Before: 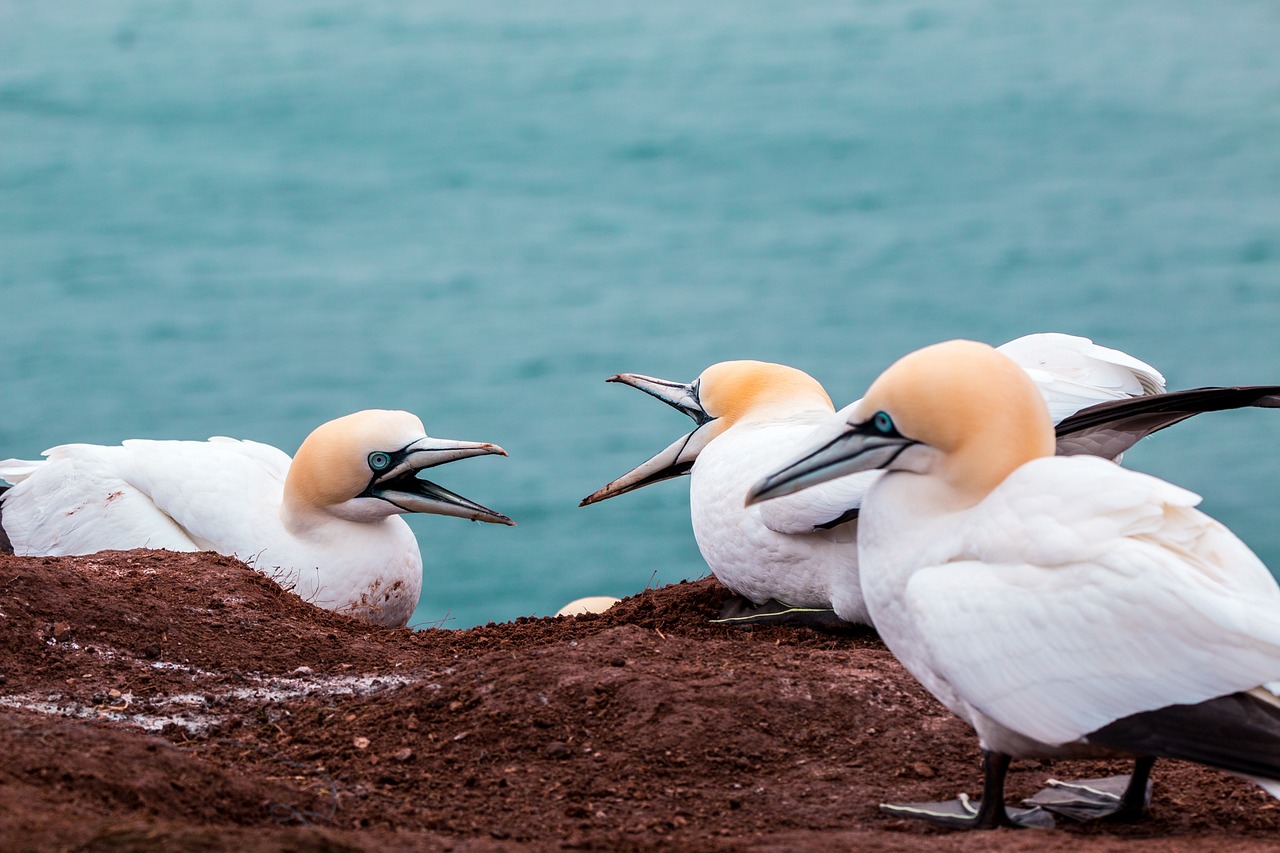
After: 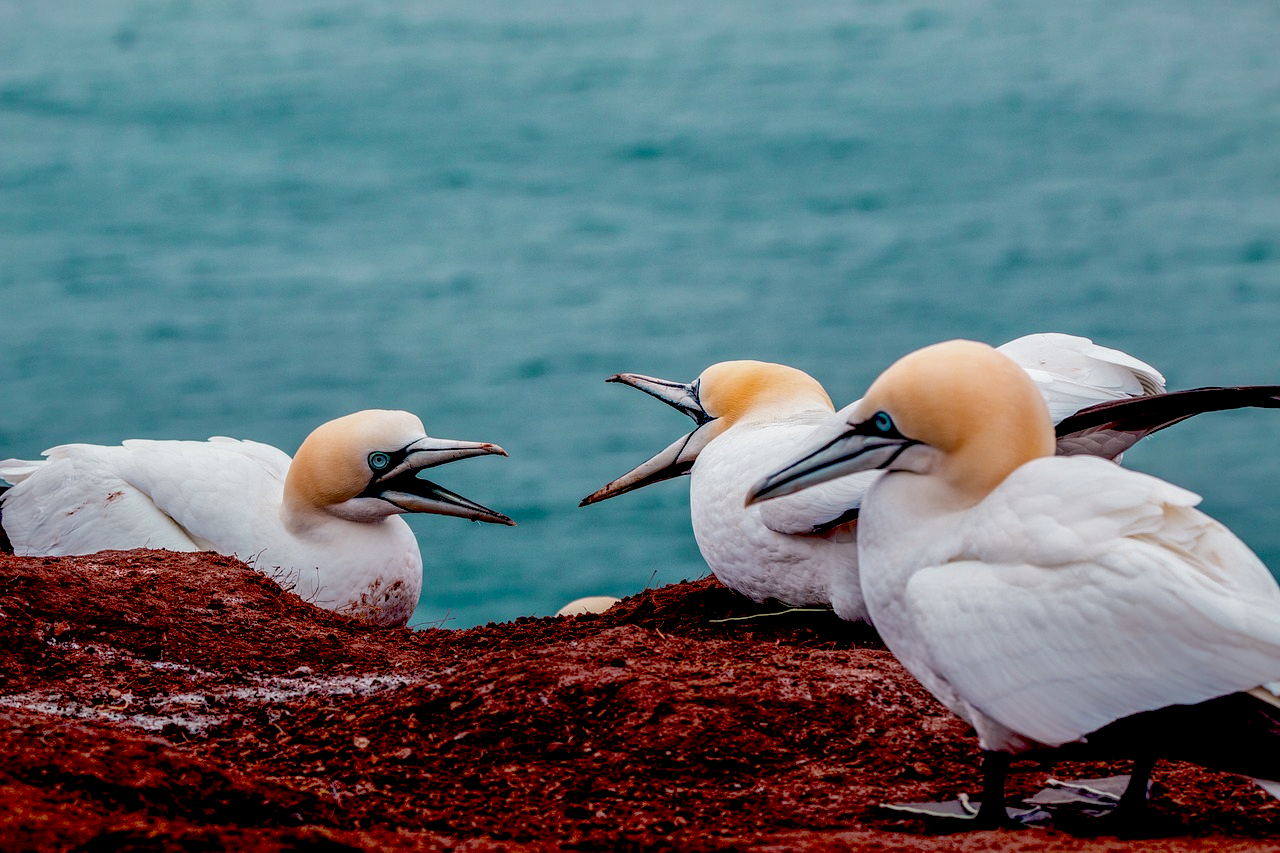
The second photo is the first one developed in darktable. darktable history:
local contrast: highlights 61%, detail 143%, midtone range 0.428
exposure: black level correction 0.046, exposure -0.228 EV, compensate highlight preservation false
shadows and highlights: on, module defaults
